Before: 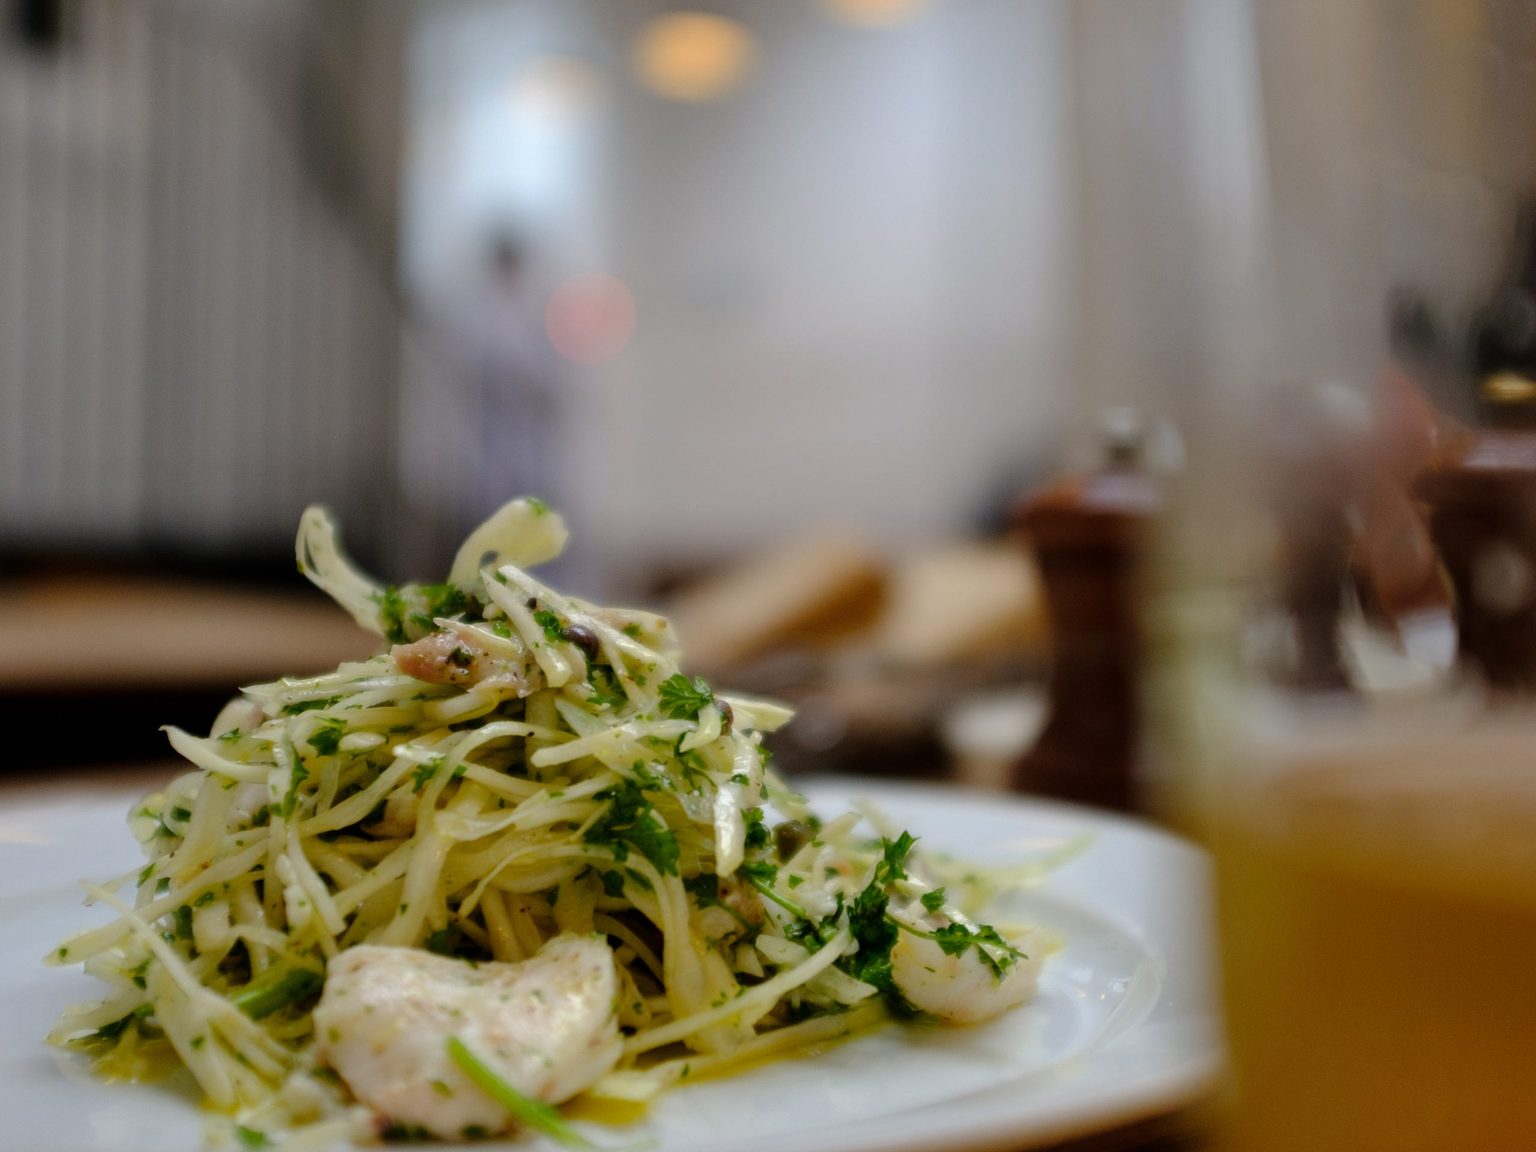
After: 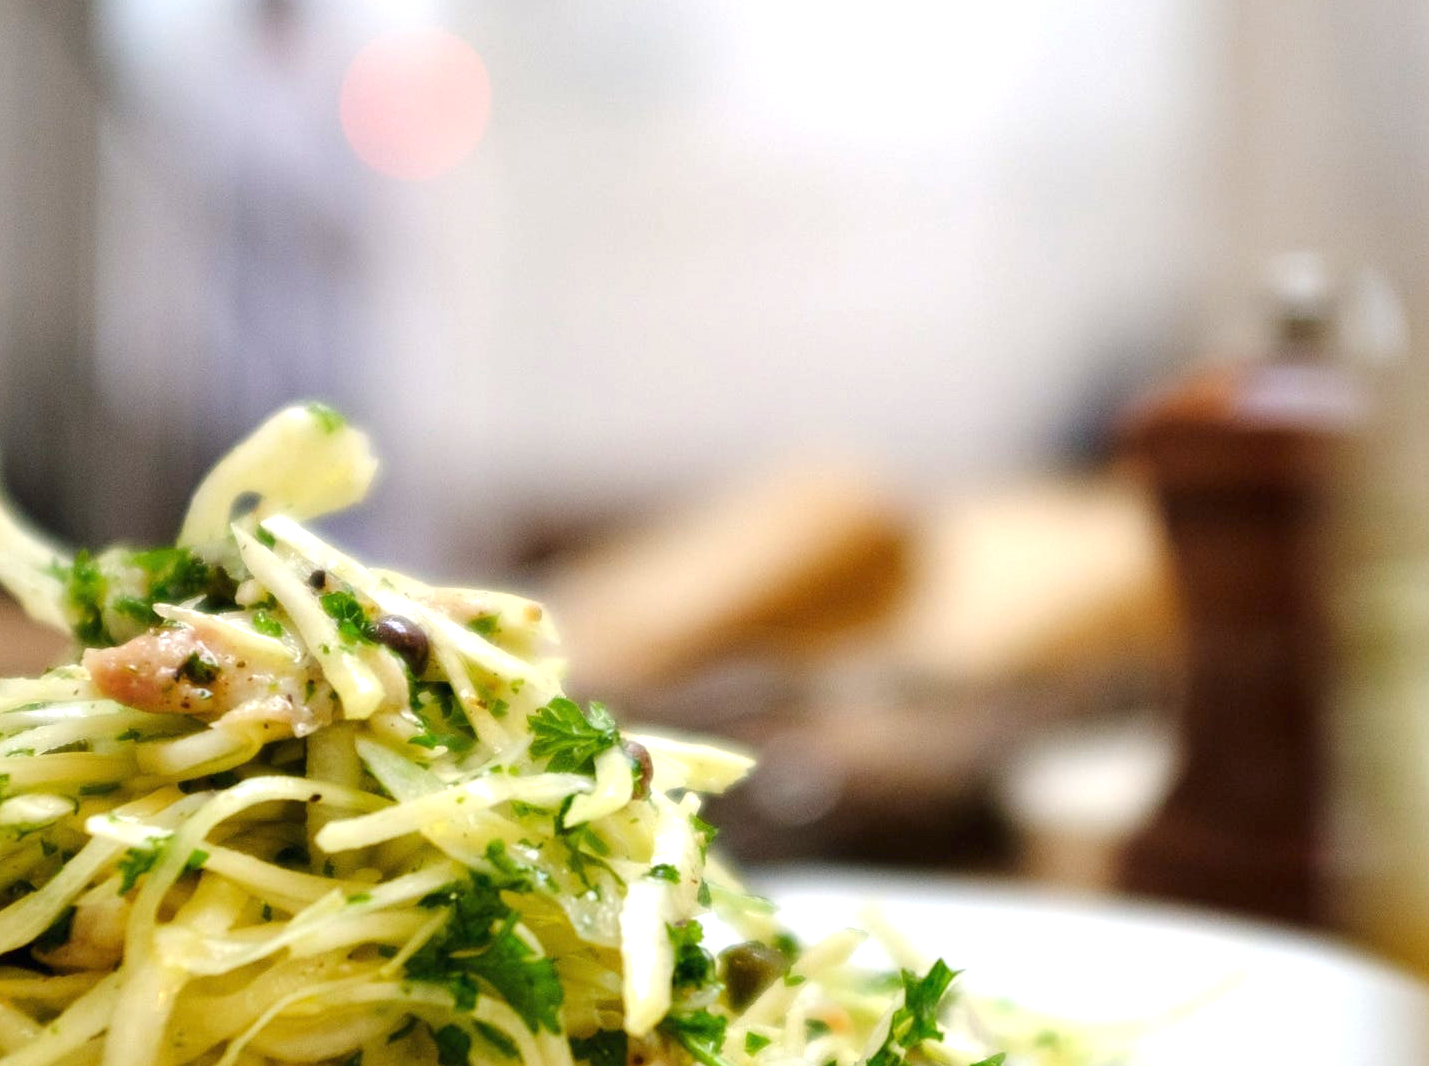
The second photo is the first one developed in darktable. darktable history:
crop and rotate: left 22.258%, top 22.212%, right 21.889%, bottom 22.237%
exposure: black level correction 0, exposure 1.2 EV, compensate highlight preservation false
